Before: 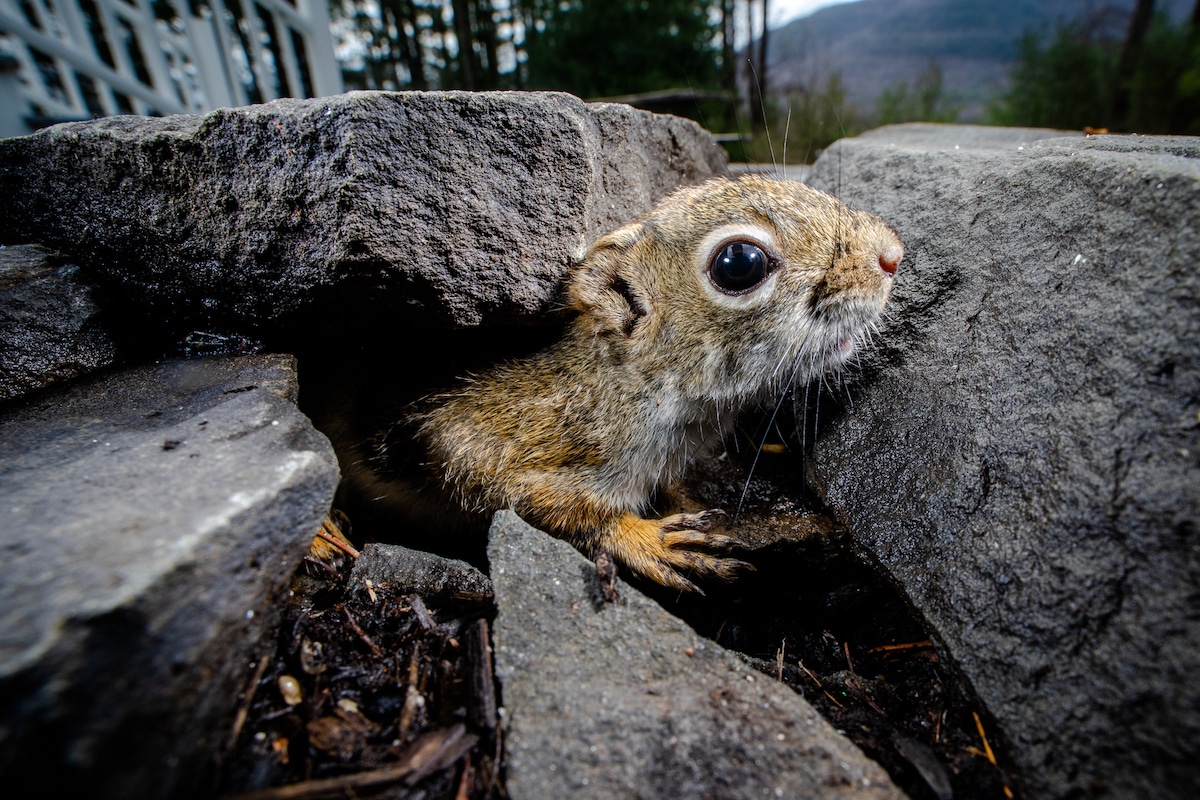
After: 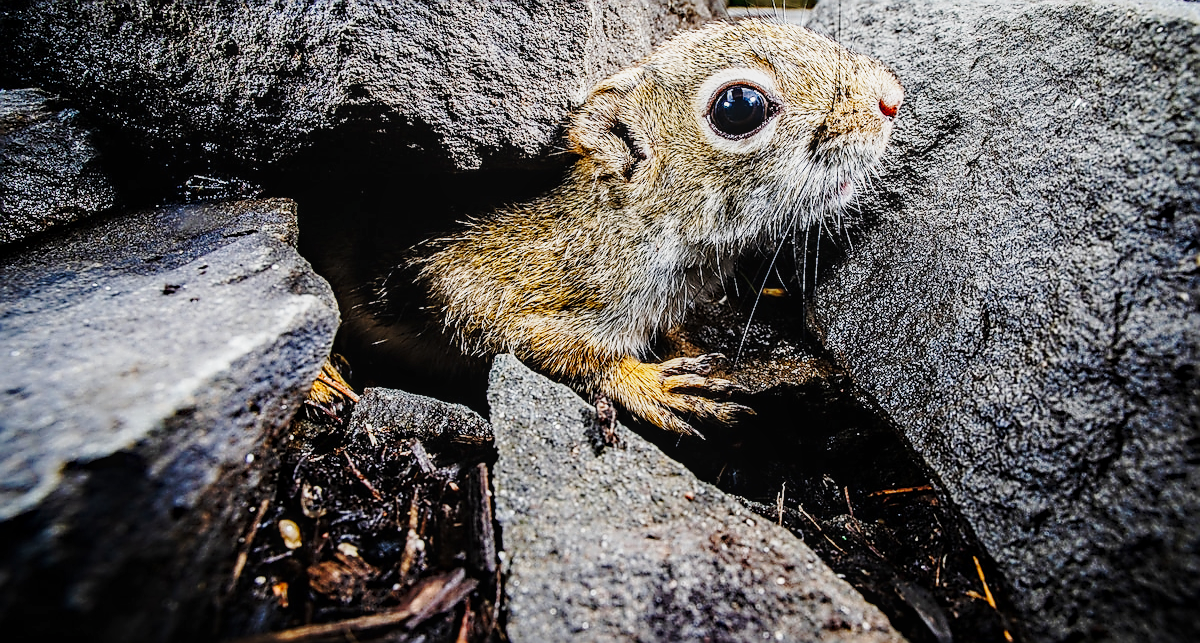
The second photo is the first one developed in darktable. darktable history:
sharpen: radius 1.388, amount 1.254, threshold 0.639
tone curve: curves: ch0 [(0, 0) (0.822, 0.825) (0.994, 0.955)]; ch1 [(0, 0) (0.226, 0.261) (0.383, 0.397) (0.46, 0.46) (0.498, 0.501) (0.524, 0.543) (0.578, 0.575) (1, 1)]; ch2 [(0, 0) (0.438, 0.456) (0.5, 0.495) (0.547, 0.515) (0.597, 0.58) (0.629, 0.603) (1, 1)], preserve colors none
exposure: compensate highlight preservation false
crop and rotate: top 19.549%
base curve: curves: ch0 [(0, 0) (0.032, 0.037) (0.105, 0.228) (0.435, 0.76) (0.856, 0.983) (1, 1)], preserve colors none
local contrast: on, module defaults
haze removal: adaptive false
